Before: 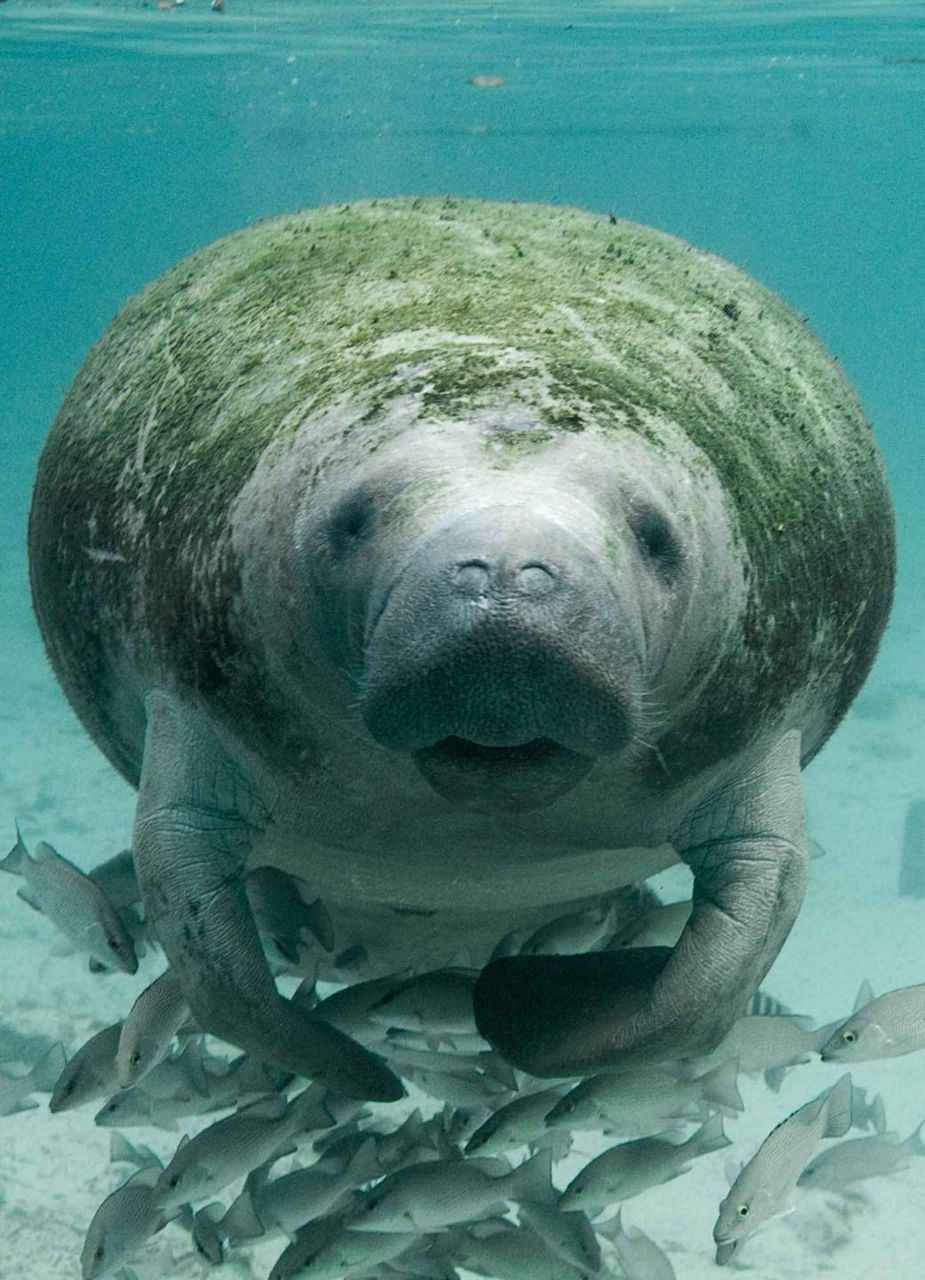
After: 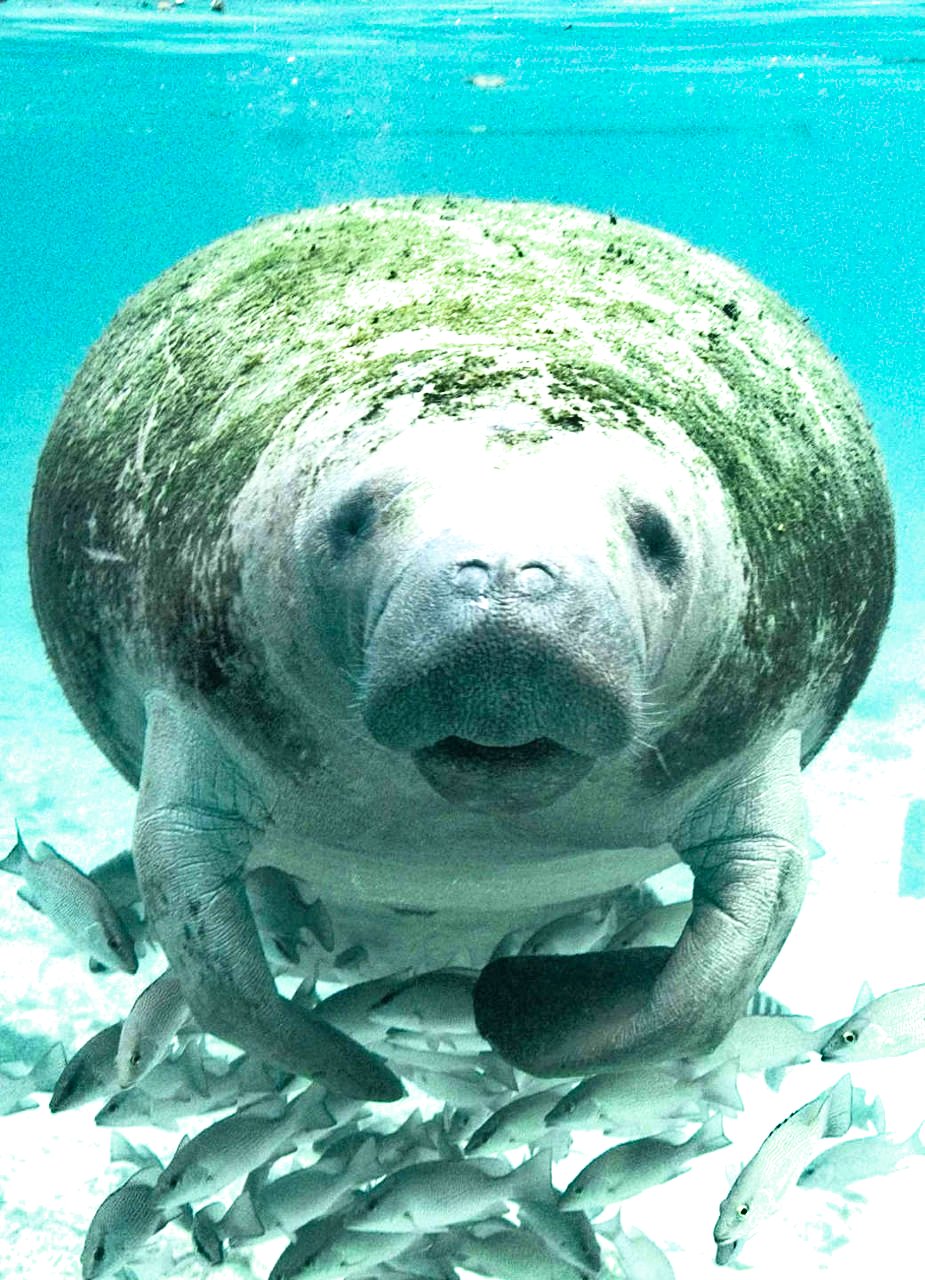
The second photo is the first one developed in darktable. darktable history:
filmic rgb: black relative exposure -12.03 EV, white relative exposure 2.8 EV, target black luminance 0%, hardness 8.14, latitude 70.29%, contrast 1.138, highlights saturation mix 10.49%, shadows ↔ highlights balance -0.389%
shadows and highlights: soften with gaussian
exposure: exposure 1.509 EV, compensate highlight preservation false
